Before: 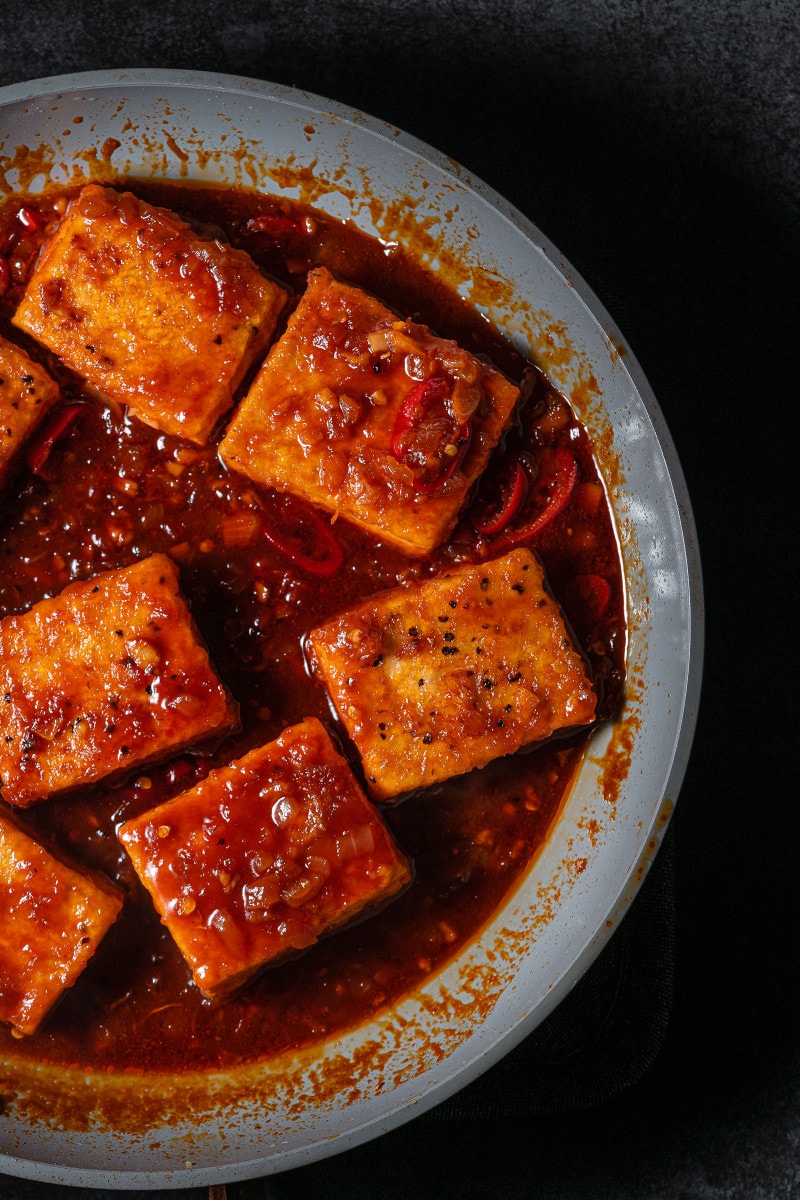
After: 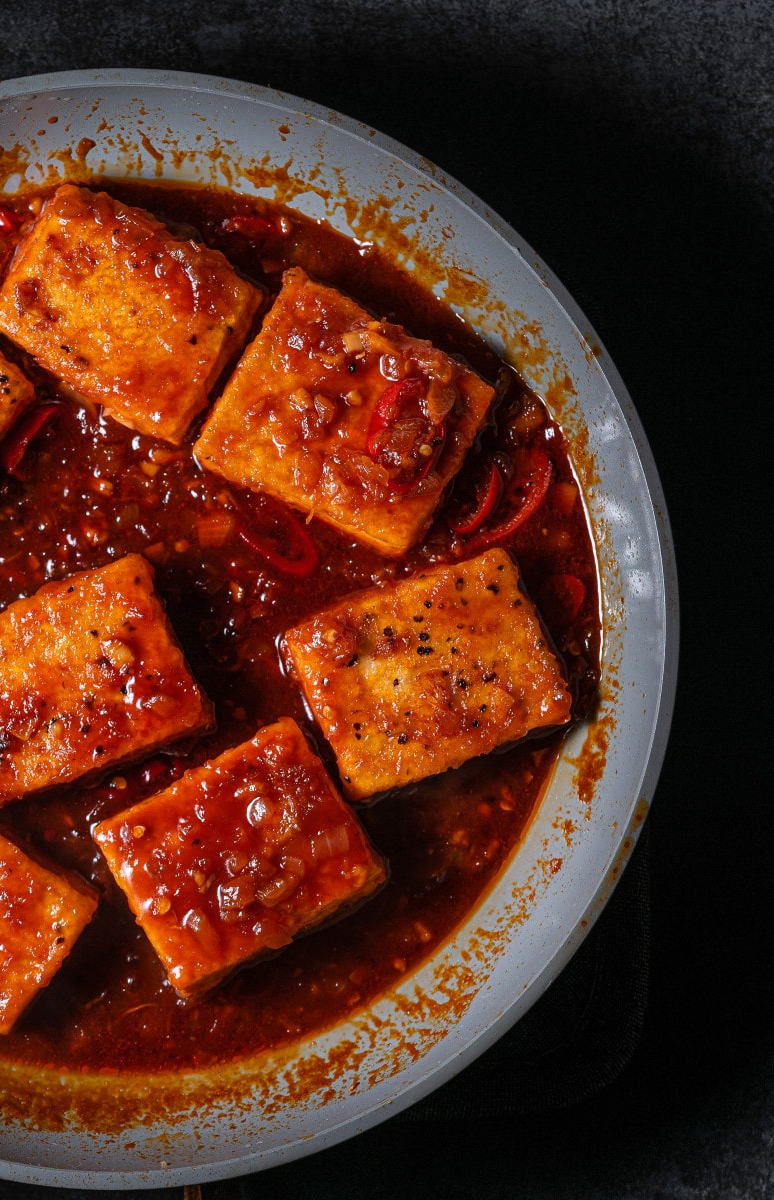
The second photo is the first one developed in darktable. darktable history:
white balance: red 1.009, blue 1.027
crop and rotate: left 3.238%
